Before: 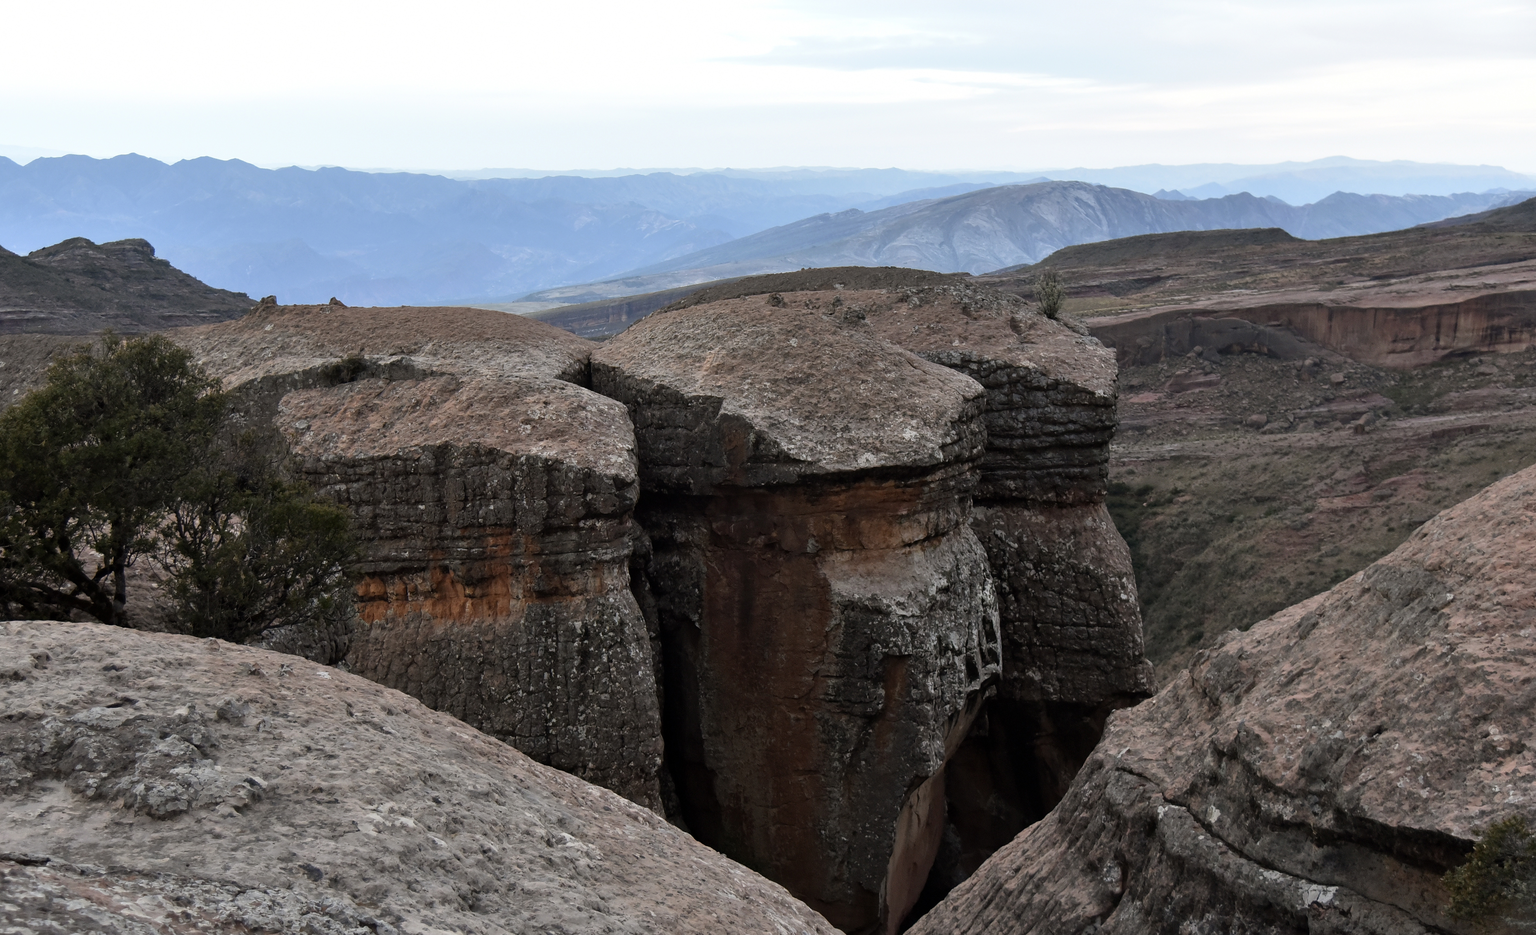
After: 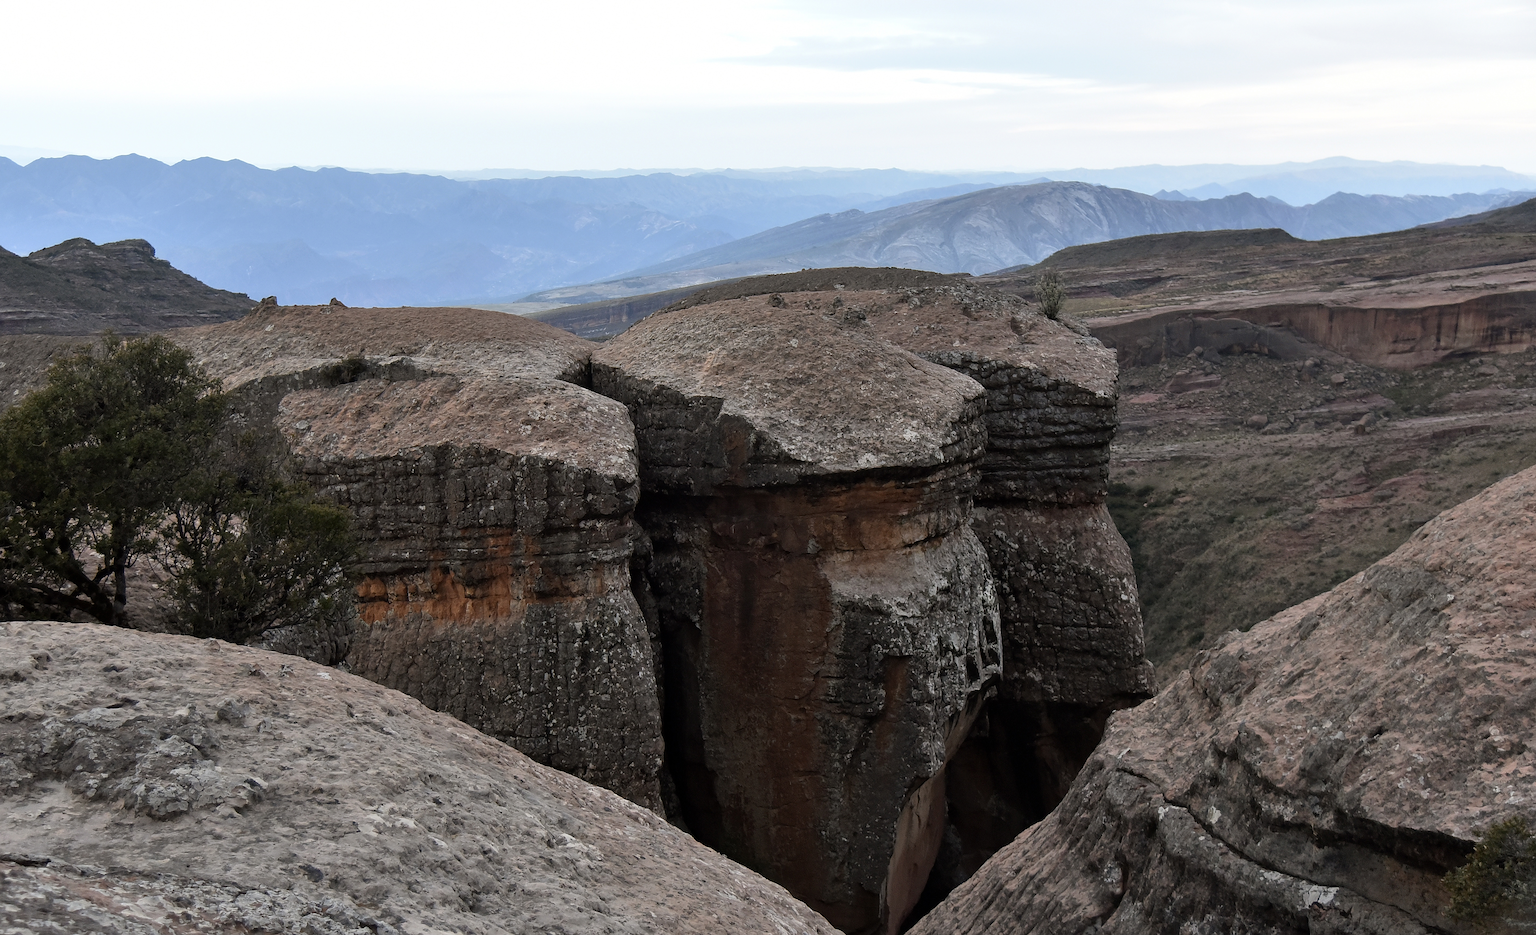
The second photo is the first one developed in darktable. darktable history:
color correction: highlights b* 0.031
sharpen: on, module defaults
